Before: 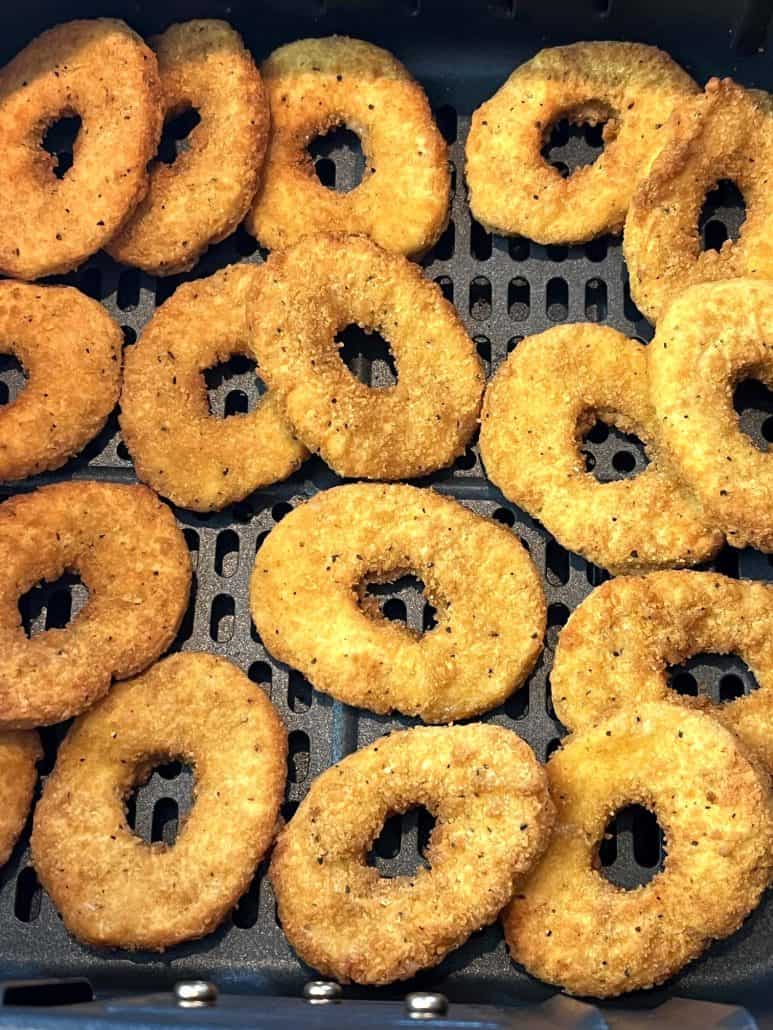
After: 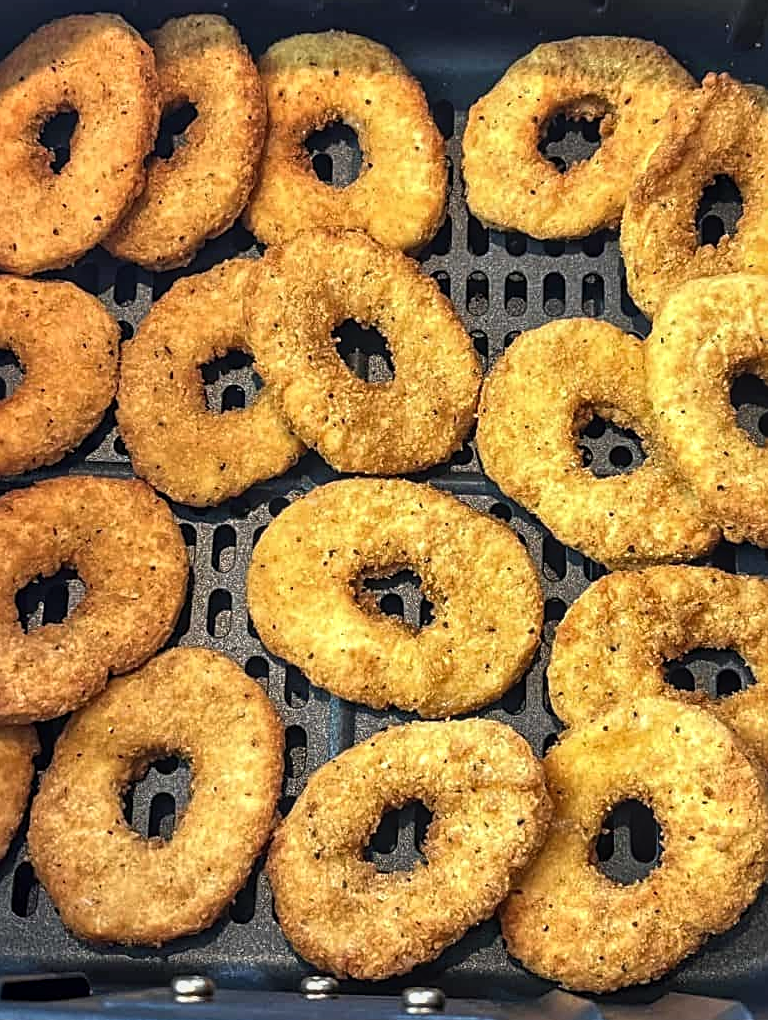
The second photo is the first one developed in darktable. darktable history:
exposure: black level correction -0.004, exposure 0.033 EV, compensate highlight preservation false
shadows and highlights: low approximation 0.01, soften with gaussian
crop: left 0.441%, top 0.486%, right 0.155%, bottom 0.418%
local contrast: on, module defaults
sharpen: on, module defaults
